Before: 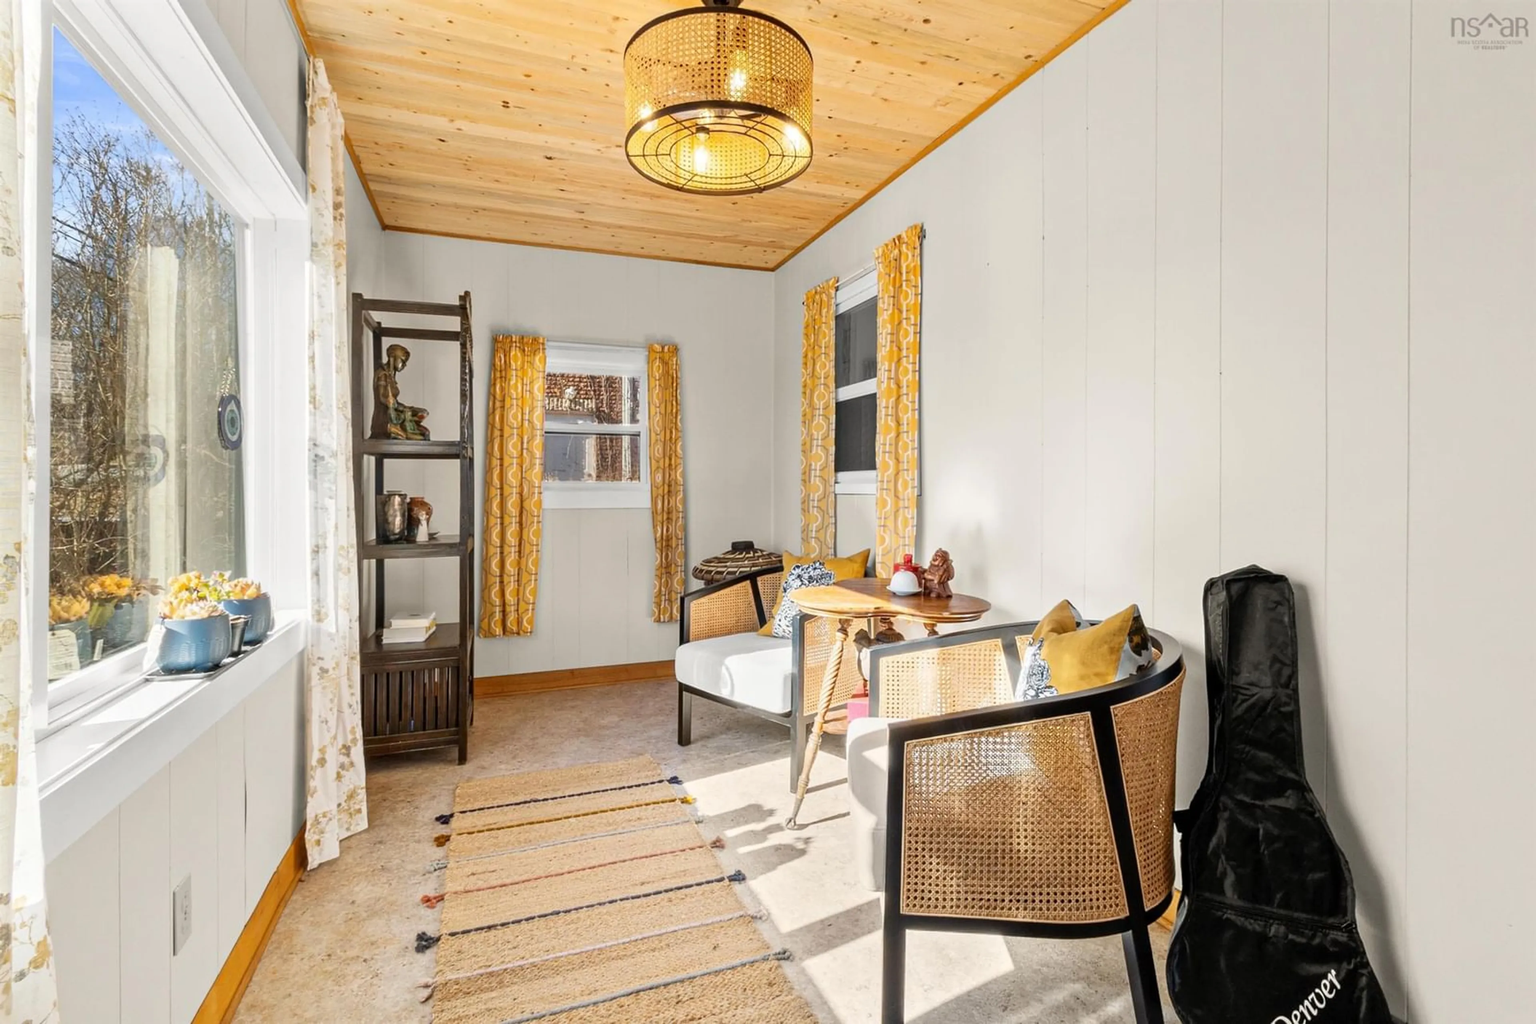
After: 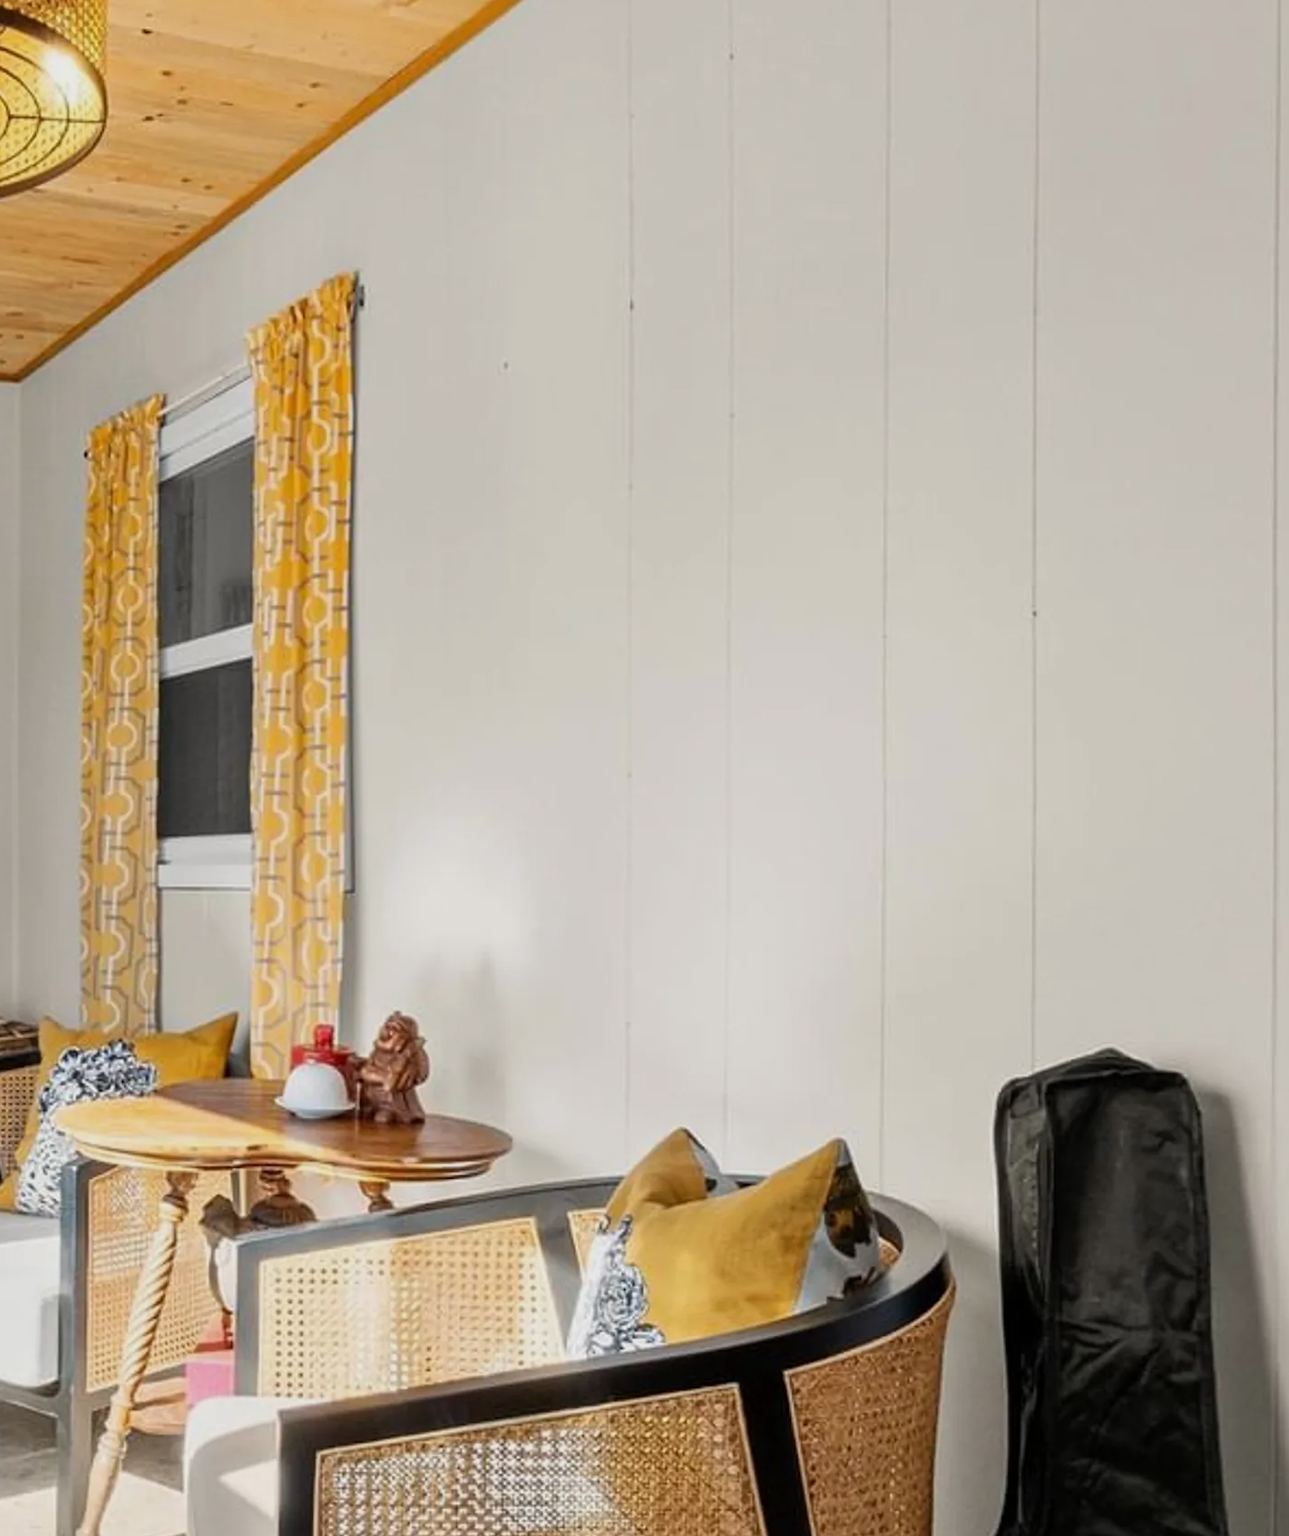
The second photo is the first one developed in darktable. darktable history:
base curve: curves: ch0 [(0, 0) (0.989, 0.992)], preserve colors none
exposure: exposure -0.299 EV, compensate highlight preservation false
crop and rotate: left 49.846%, top 10.116%, right 13.223%, bottom 23.925%
